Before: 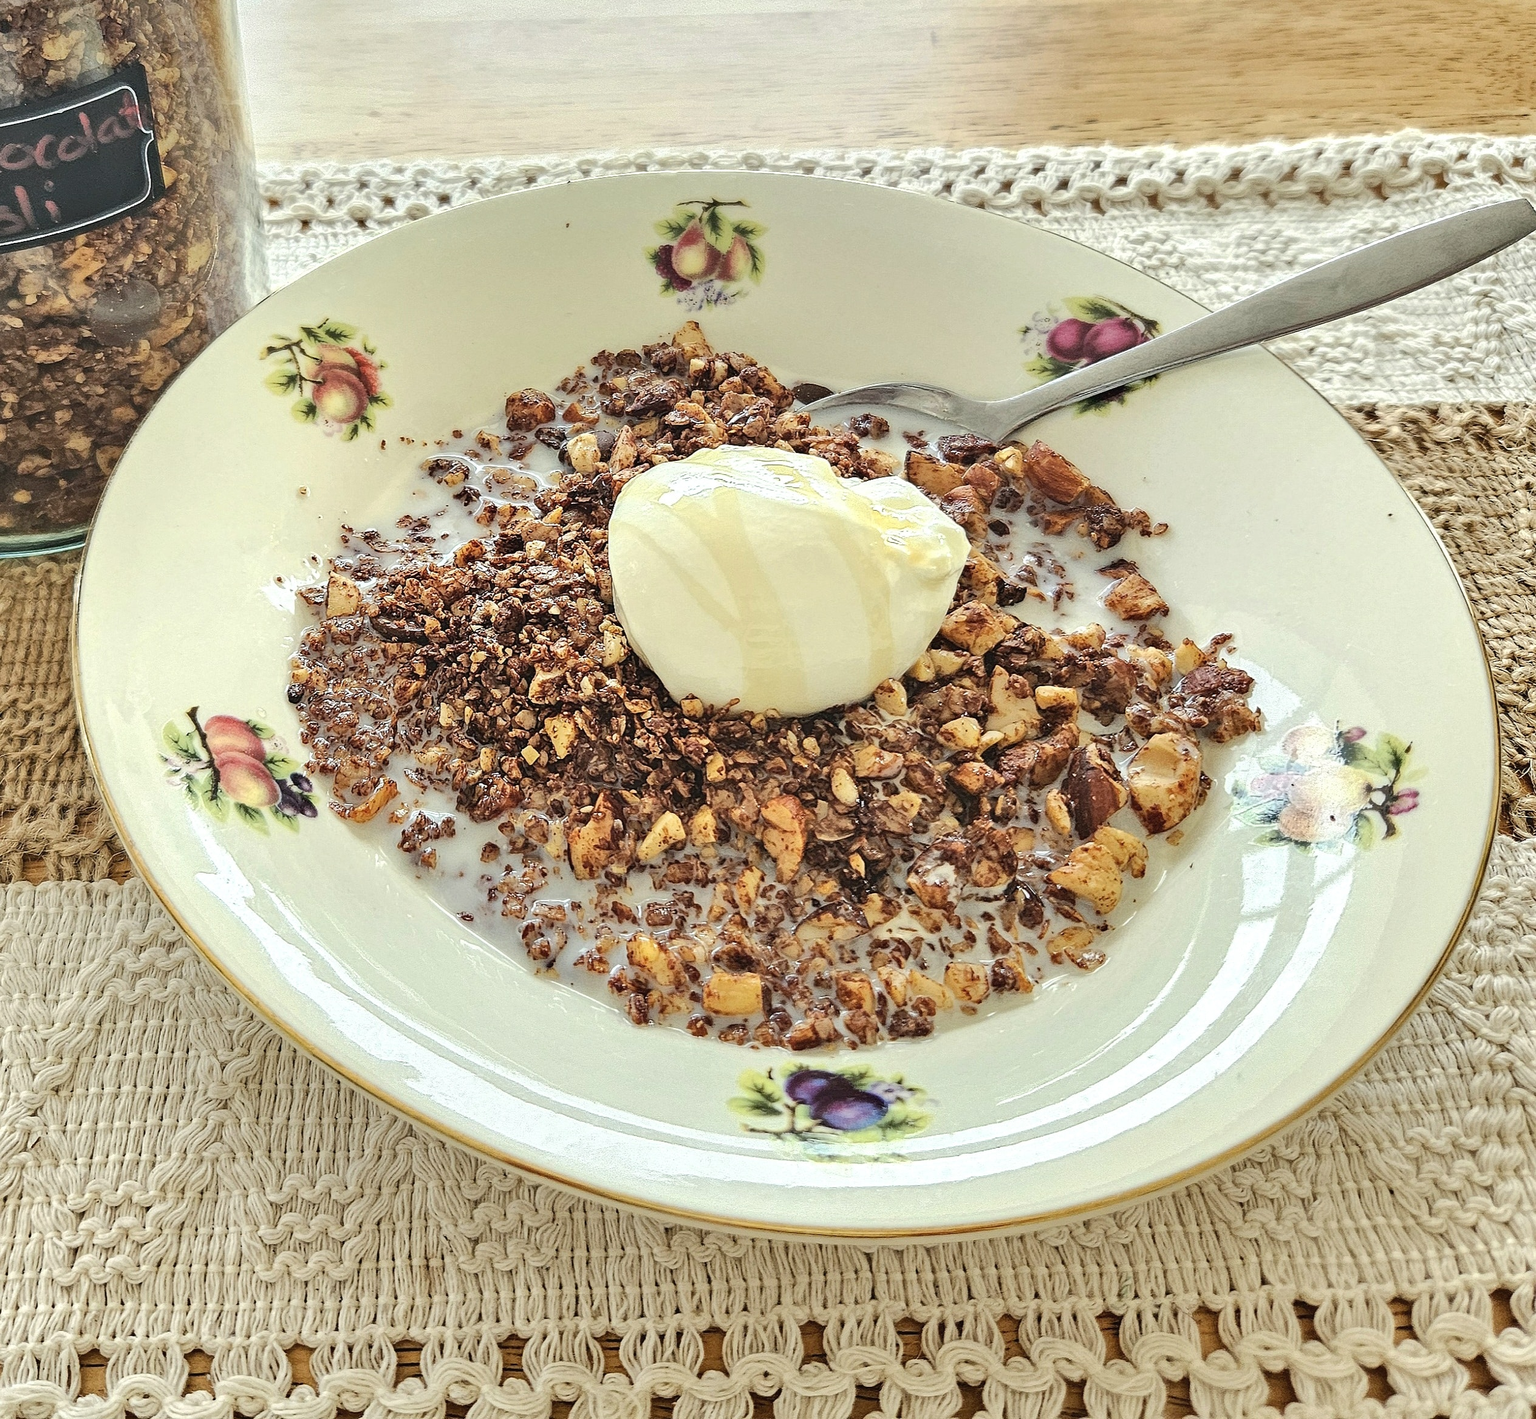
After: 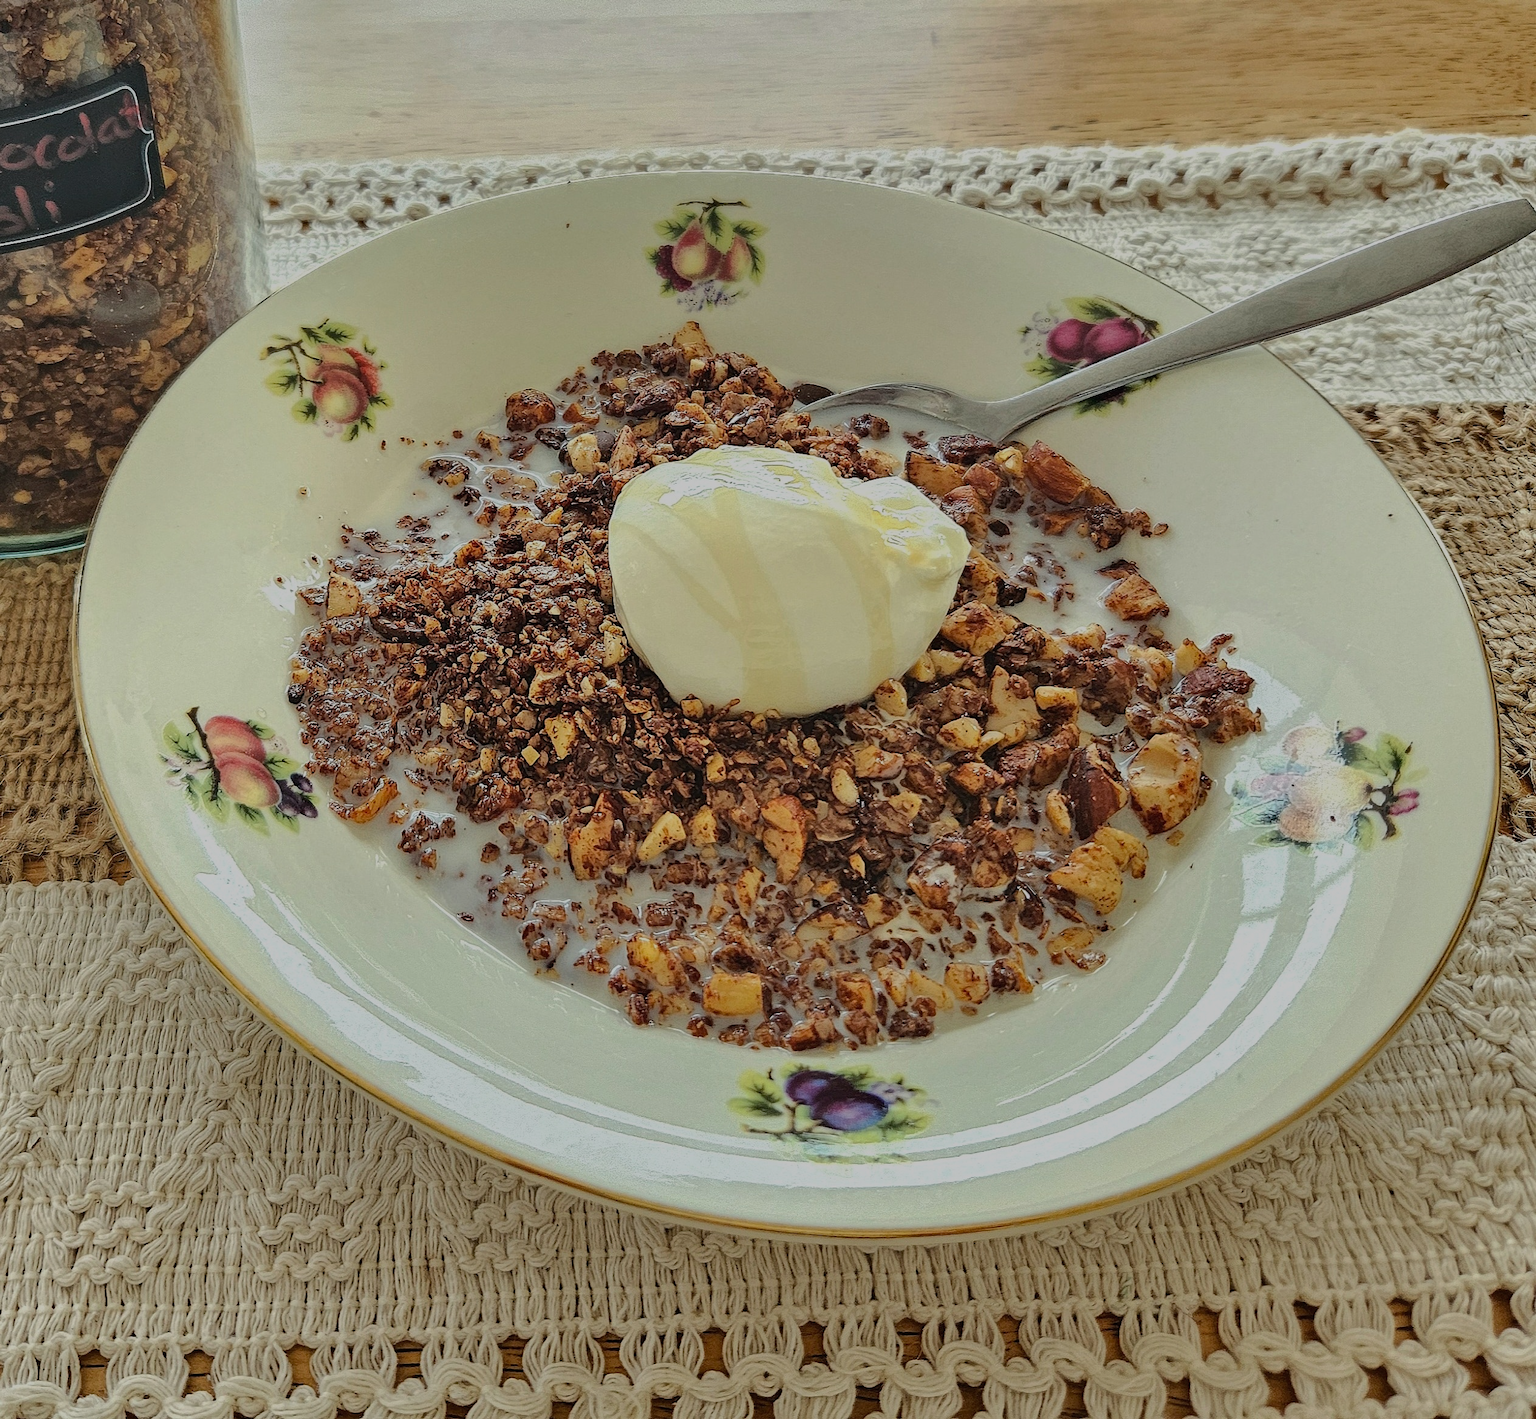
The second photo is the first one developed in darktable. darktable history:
exposure: black level correction 0, exposure 0.198 EV, compensate exposure bias true, compensate highlight preservation false
